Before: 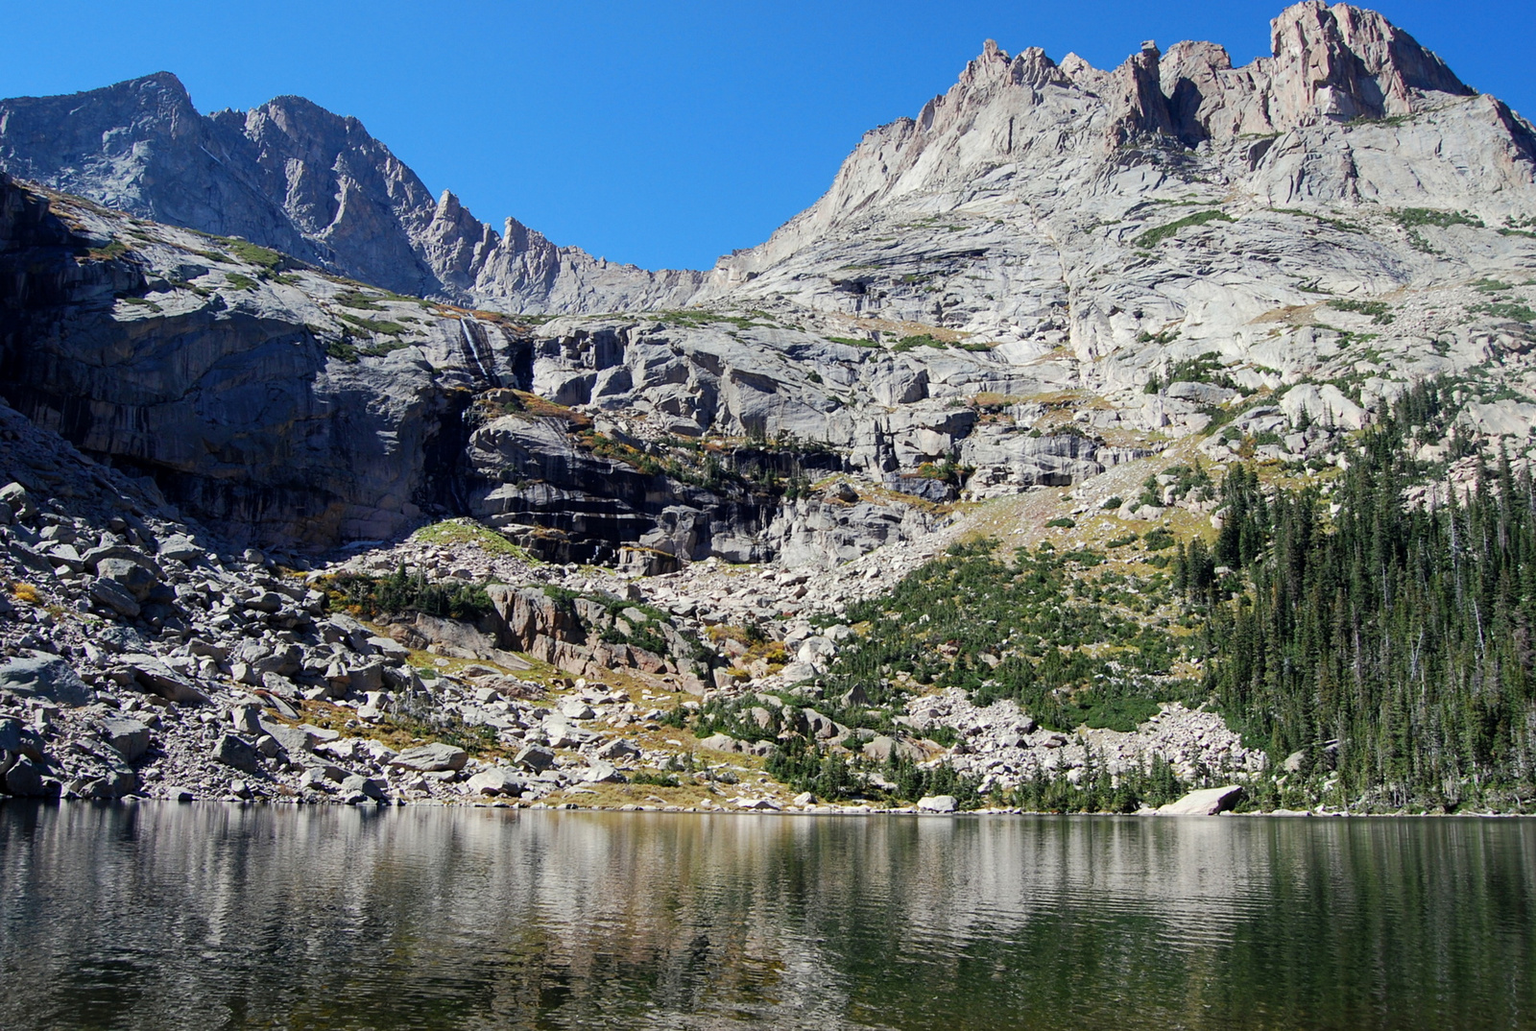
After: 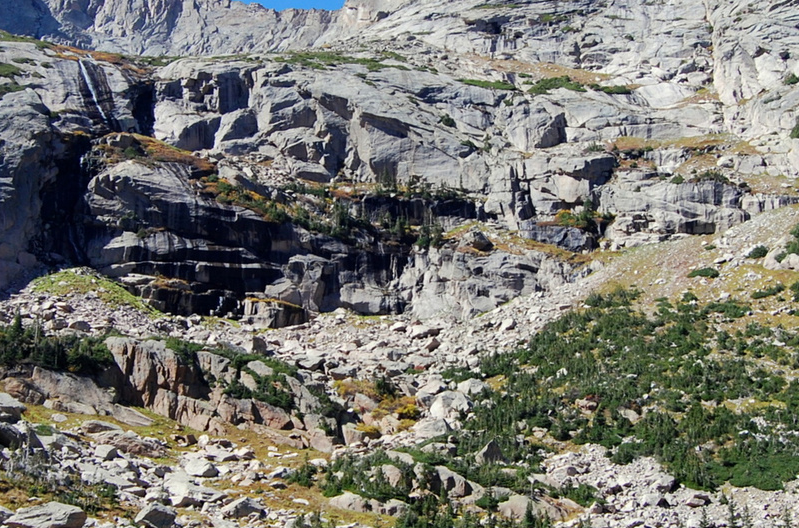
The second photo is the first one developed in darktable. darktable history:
crop: left 25.101%, top 25.413%, right 24.903%, bottom 25.362%
